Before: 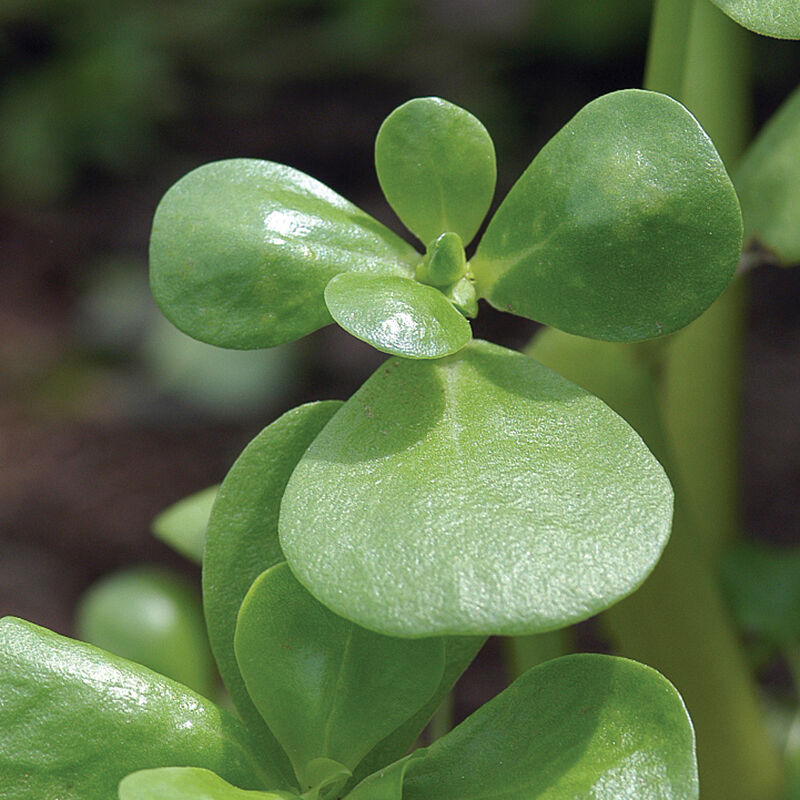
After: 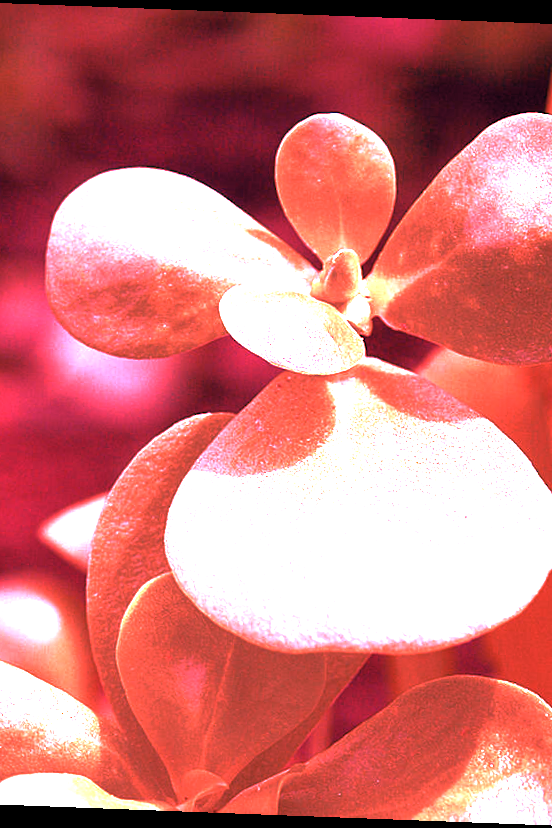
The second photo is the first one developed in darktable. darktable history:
white balance: red 4.26, blue 1.802
crop and rotate: left 15.055%, right 18.278%
base curve: curves: ch0 [(0, 0) (0.841, 0.609) (1, 1)]
rotate and perspective: rotation 2.17°, automatic cropping off
